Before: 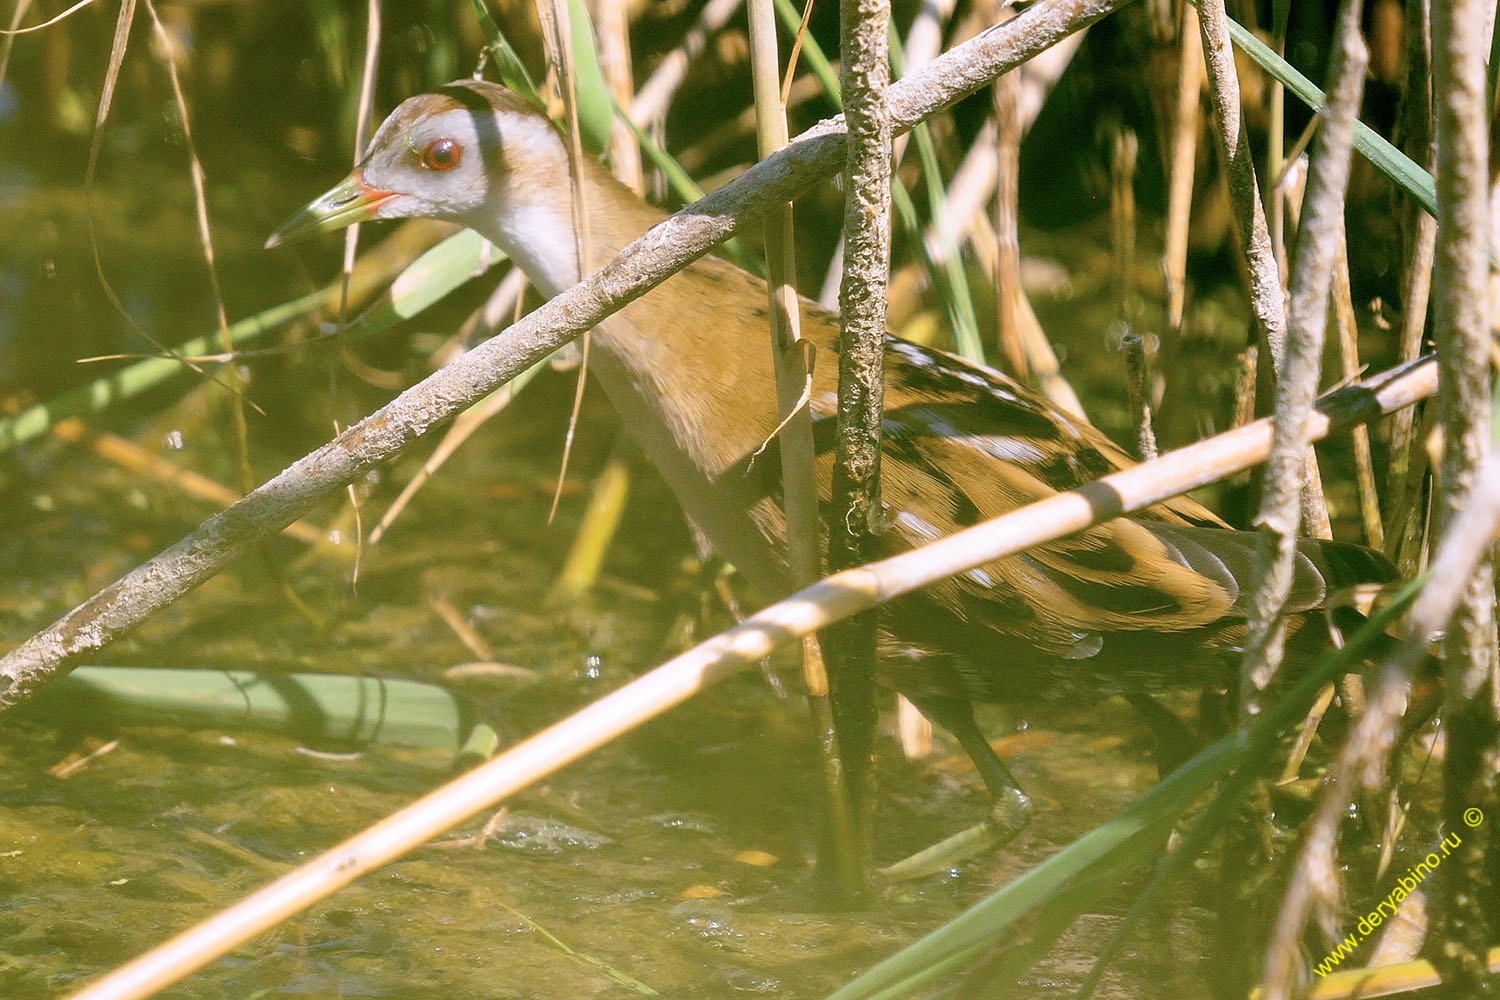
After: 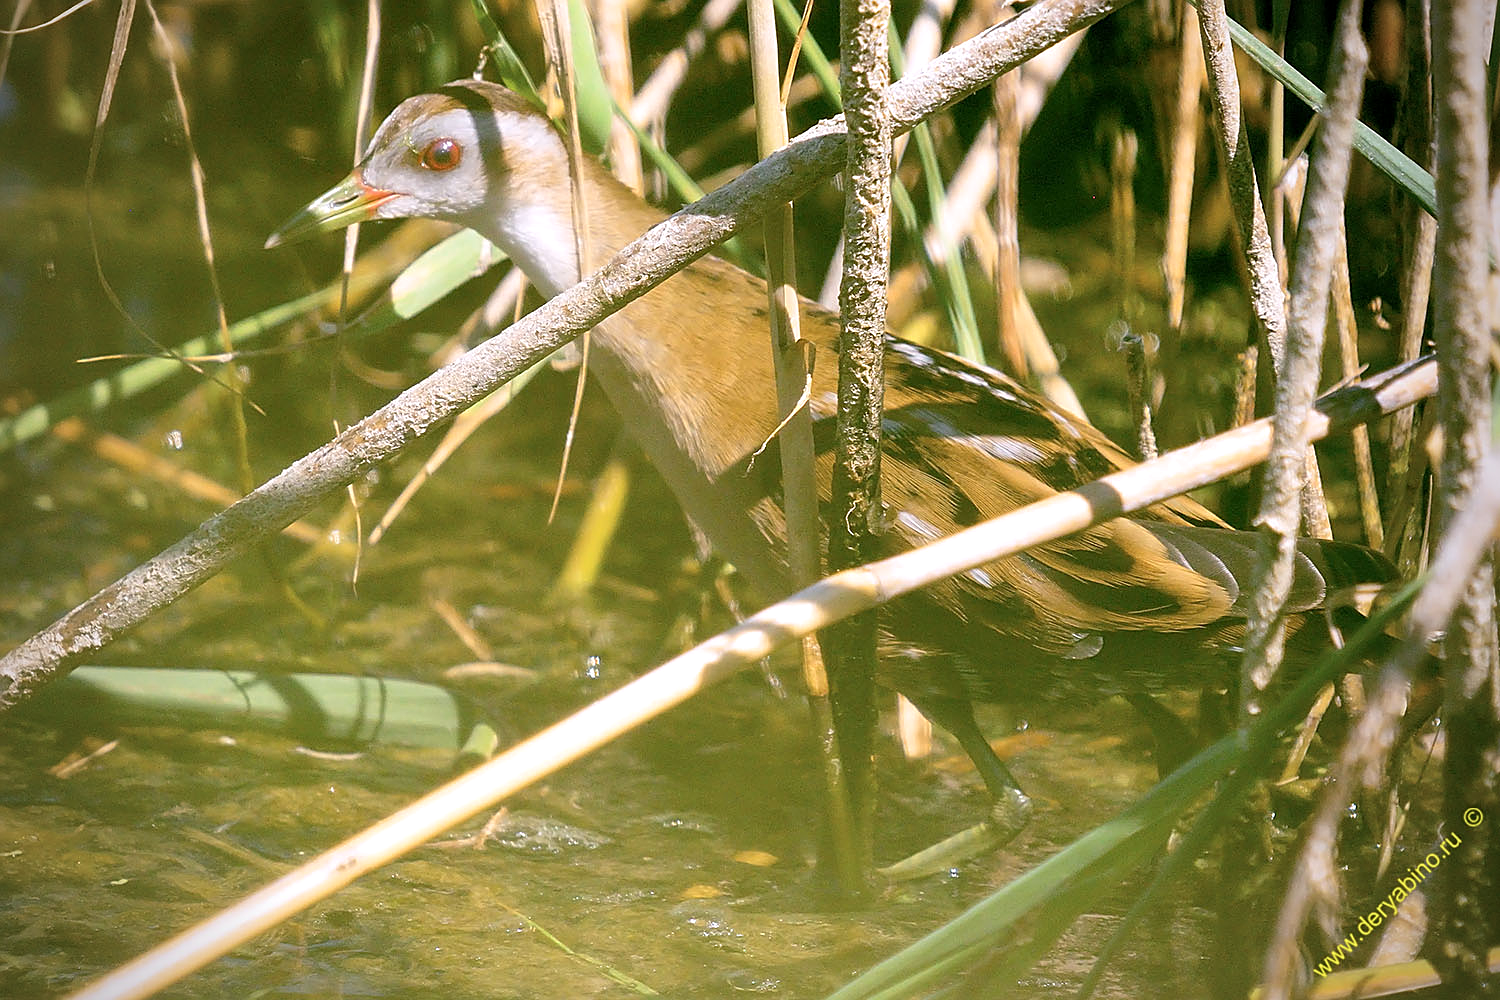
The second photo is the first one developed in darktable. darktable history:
sharpen: on, module defaults
vignetting: fall-off start 71.51%, brightness -0.581, saturation -0.124
exposure: black level correction 0.001, exposure 0.193 EV, compensate exposure bias true, compensate highlight preservation false
